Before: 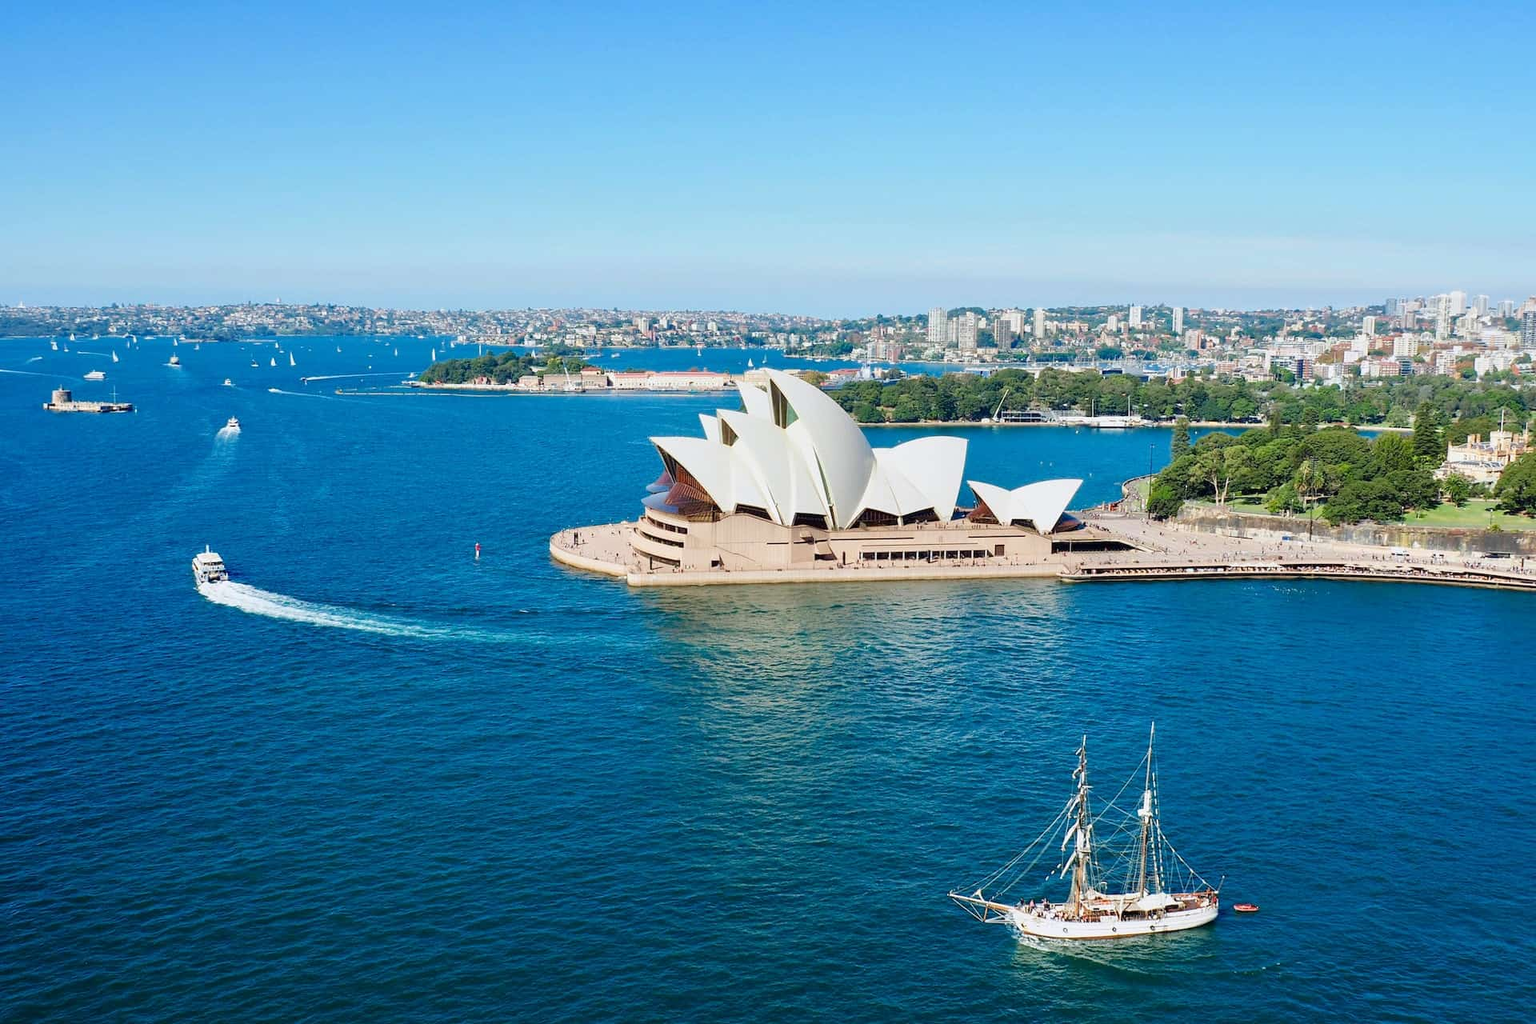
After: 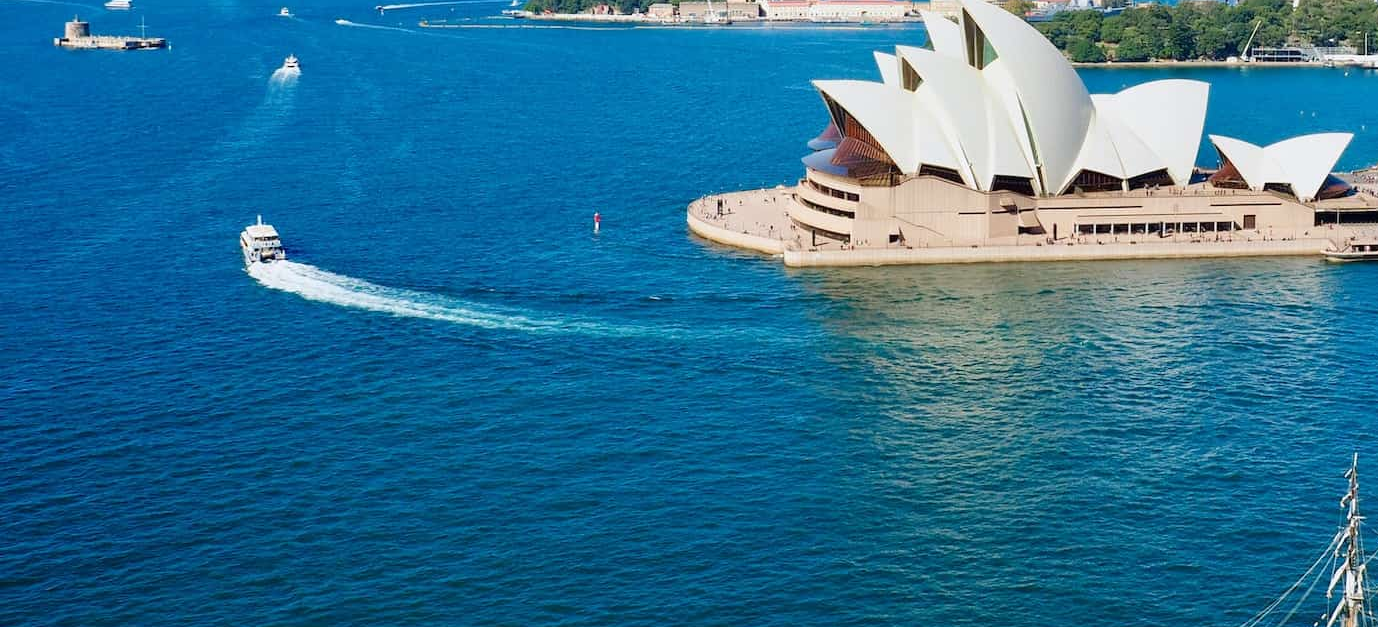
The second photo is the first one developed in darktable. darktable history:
crop: top 36.421%, right 28.198%, bottom 14.557%
